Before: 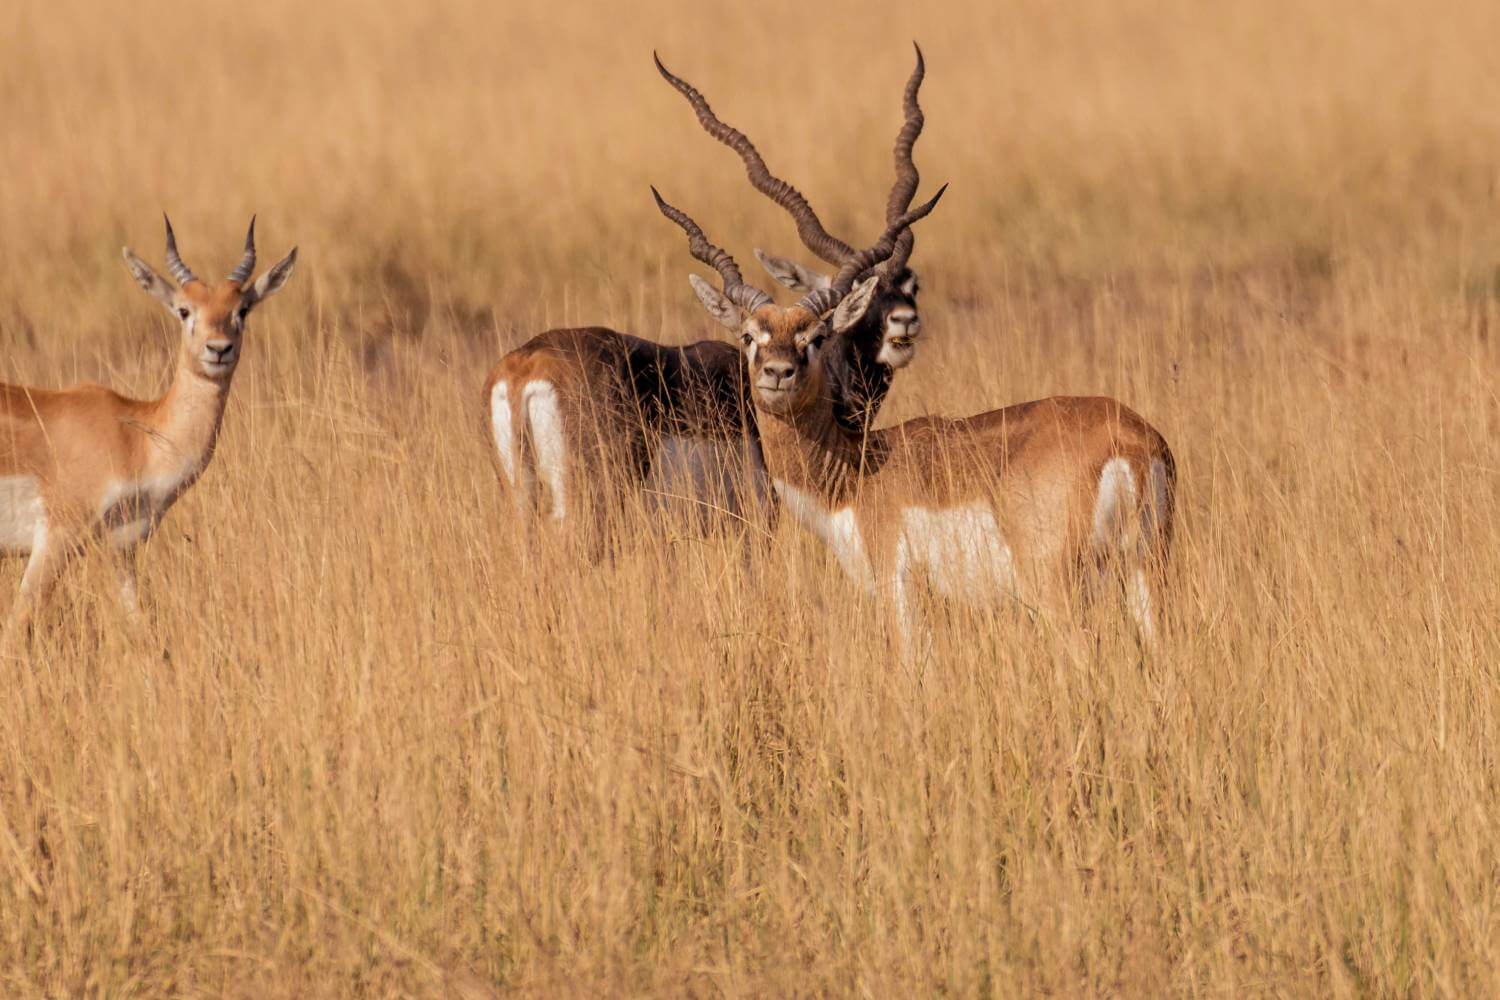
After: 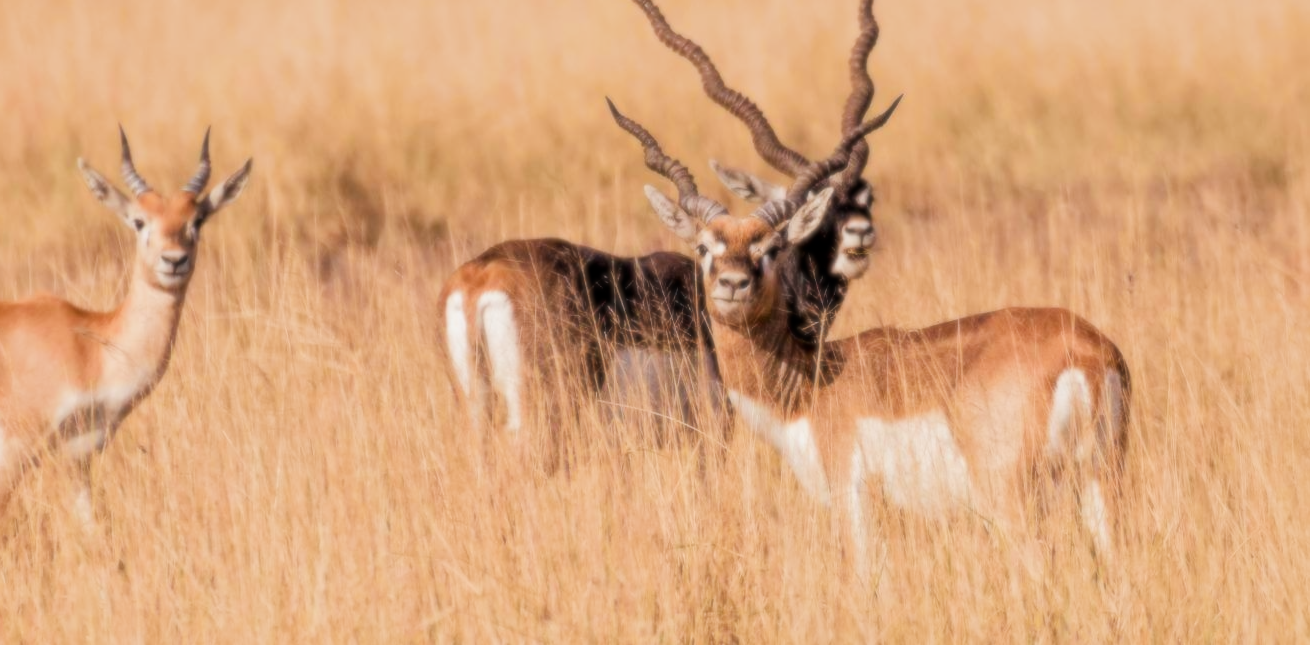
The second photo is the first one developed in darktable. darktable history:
soften: size 8.67%, mix 49%
filmic rgb: black relative exposure -7.65 EV, white relative exposure 4.56 EV, hardness 3.61, contrast 1.05
local contrast: mode bilateral grid, contrast 20, coarseness 50, detail 120%, midtone range 0.2
exposure: exposure 0.669 EV, compensate highlight preservation false
crop: left 3.015%, top 8.969%, right 9.647%, bottom 26.457%
